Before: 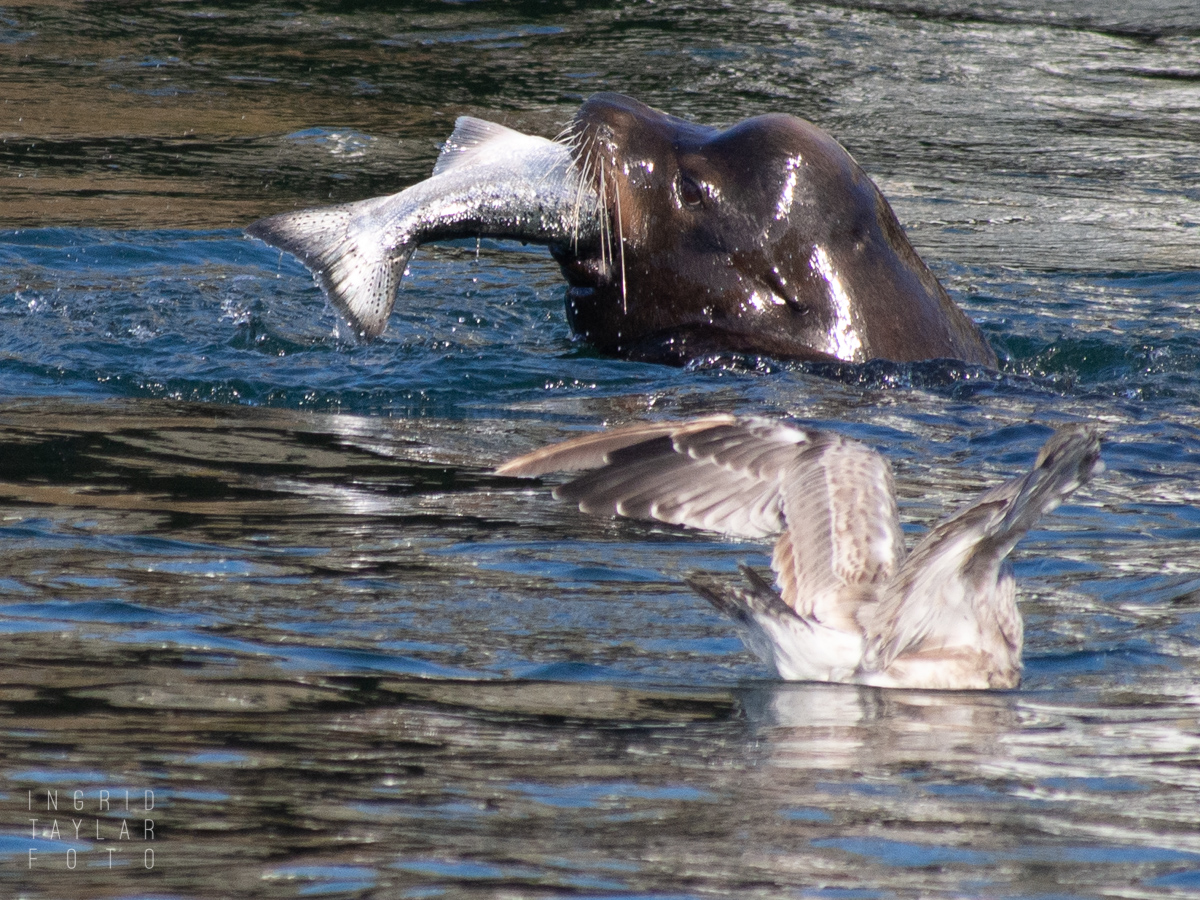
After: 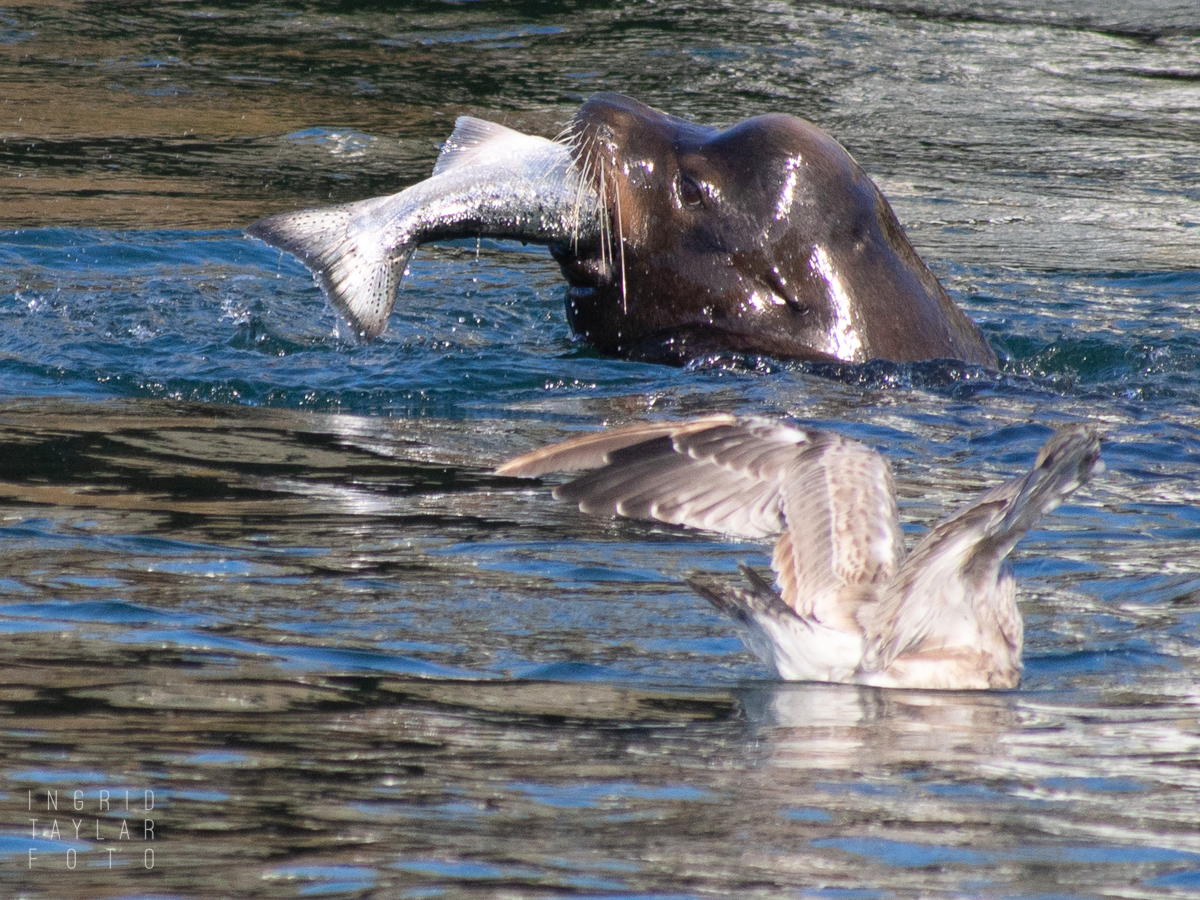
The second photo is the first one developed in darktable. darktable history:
contrast brightness saturation: contrast 0.028, brightness 0.065, saturation 0.128
